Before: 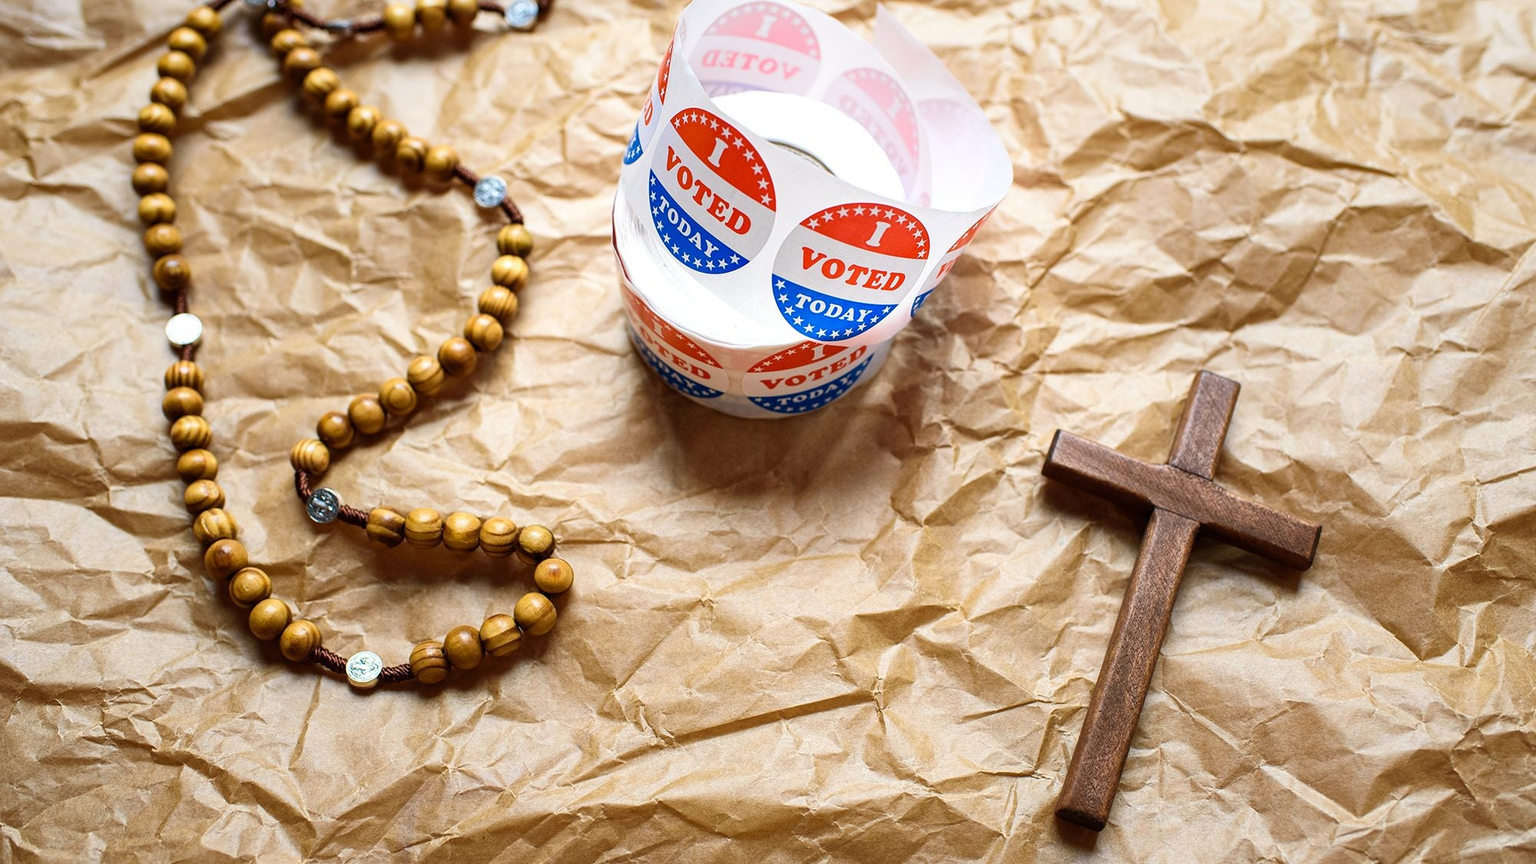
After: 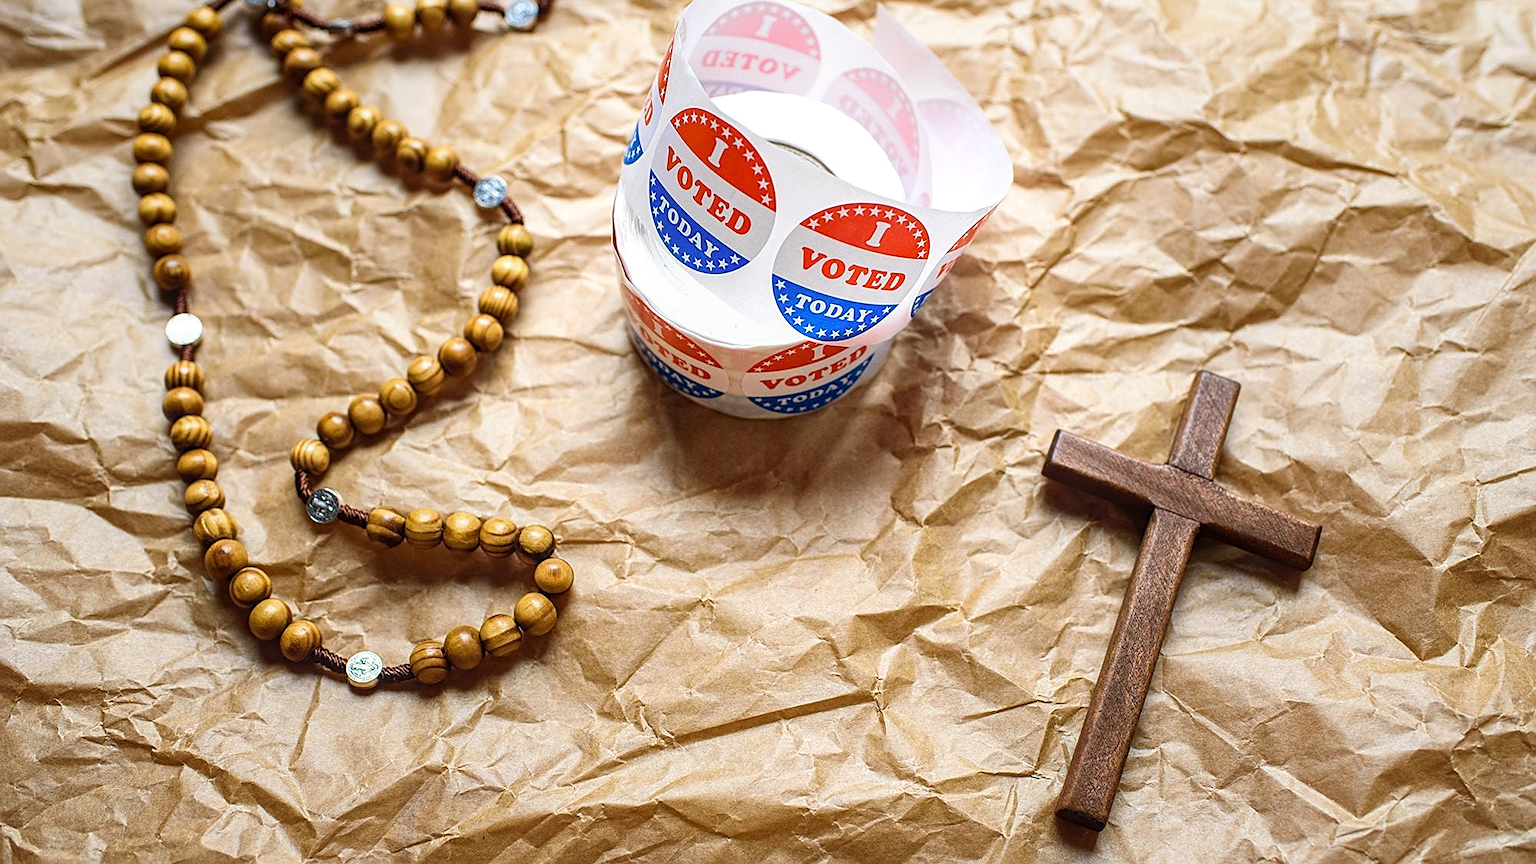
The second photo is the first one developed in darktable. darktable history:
local contrast: detail 117%
sharpen: on, module defaults
